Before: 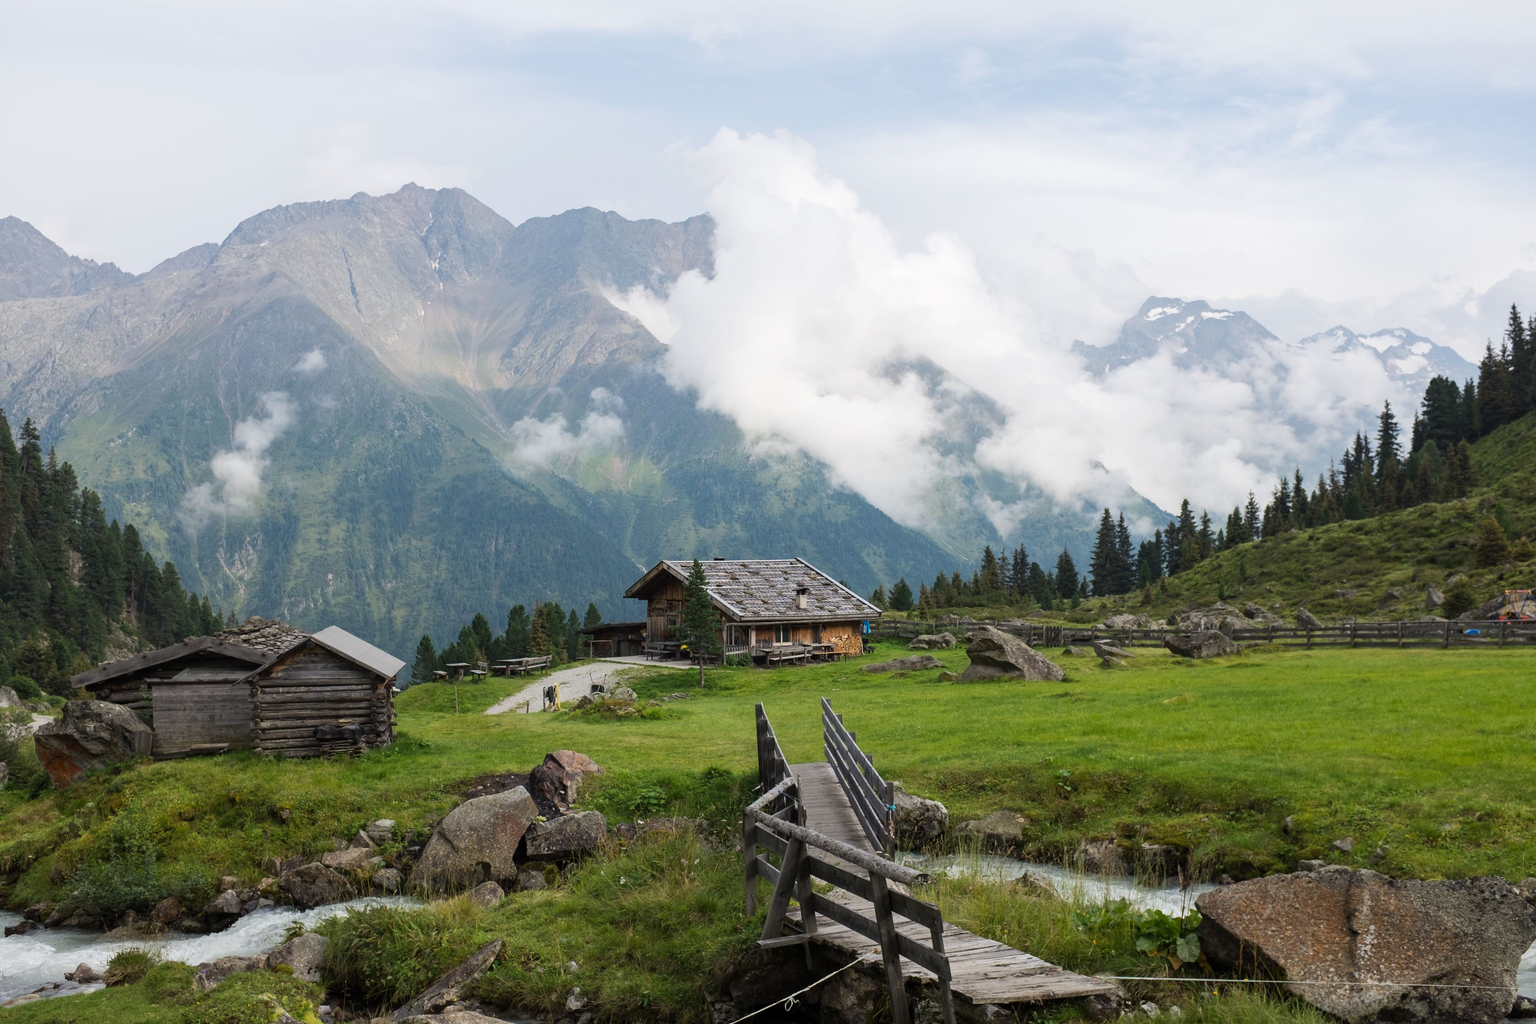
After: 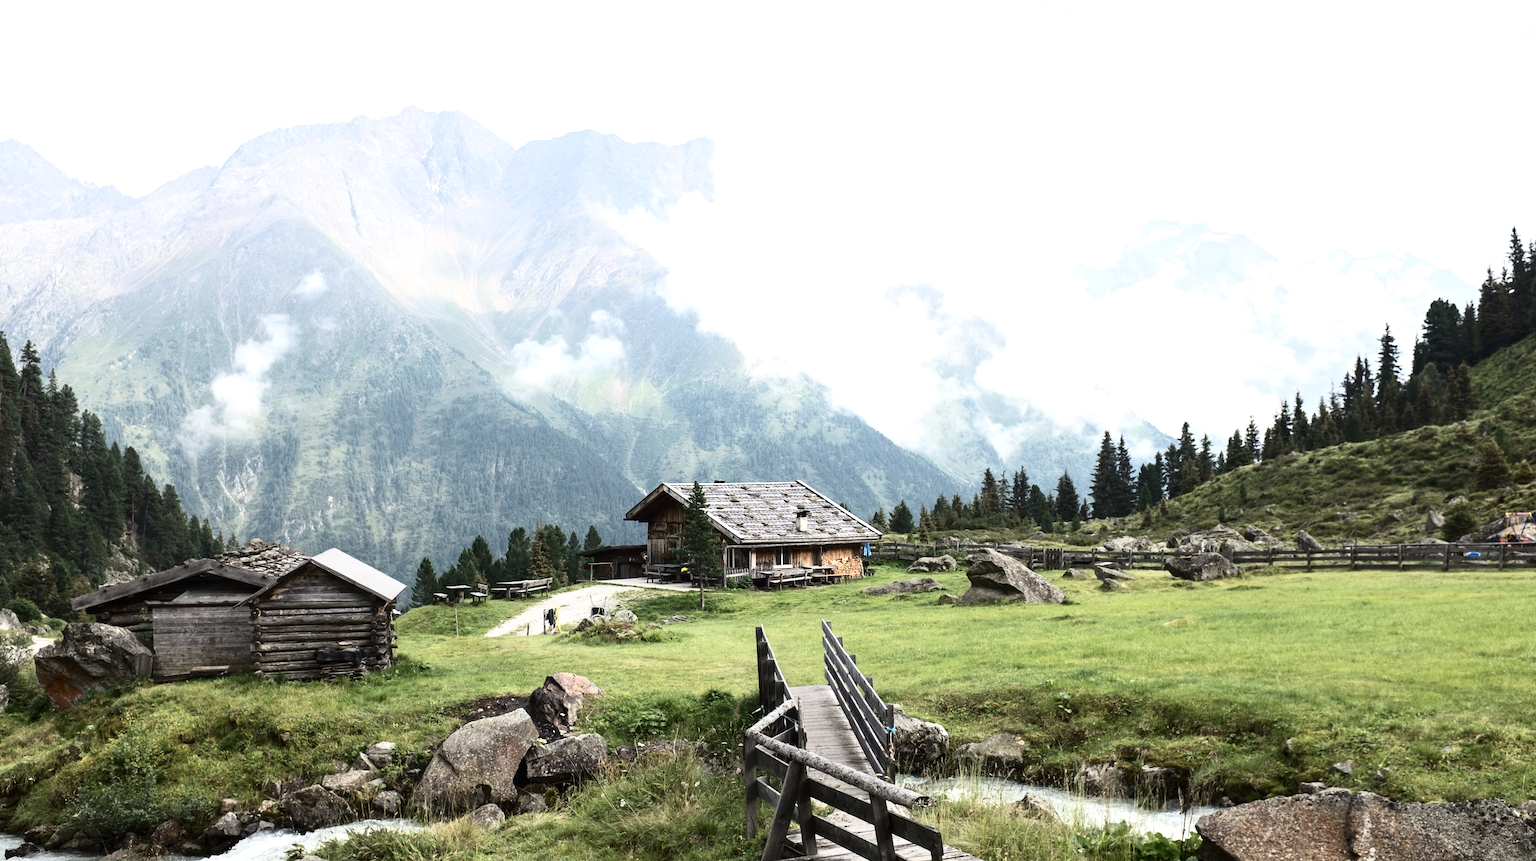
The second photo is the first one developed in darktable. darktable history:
contrast brightness saturation: contrast 0.25, saturation -0.31
shadows and highlights: shadows -30, highlights 30
exposure: black level correction 0, exposure 0.9 EV, compensate highlight preservation false
crop: top 7.625%, bottom 8.027%
